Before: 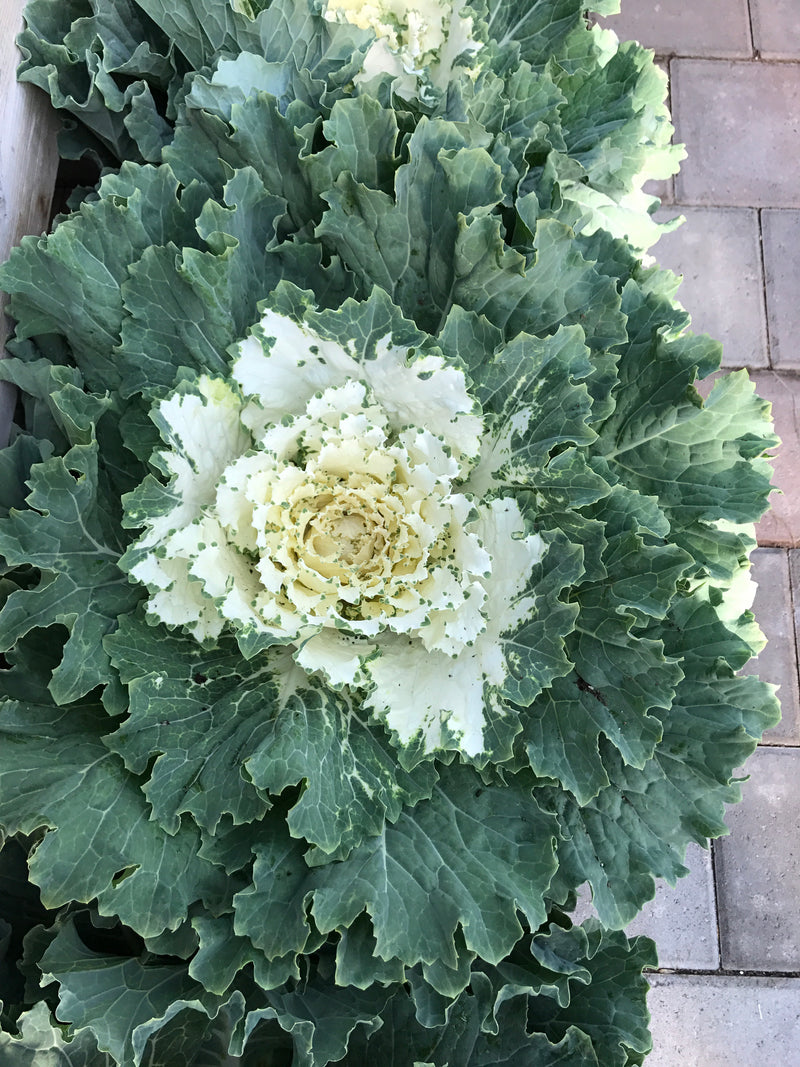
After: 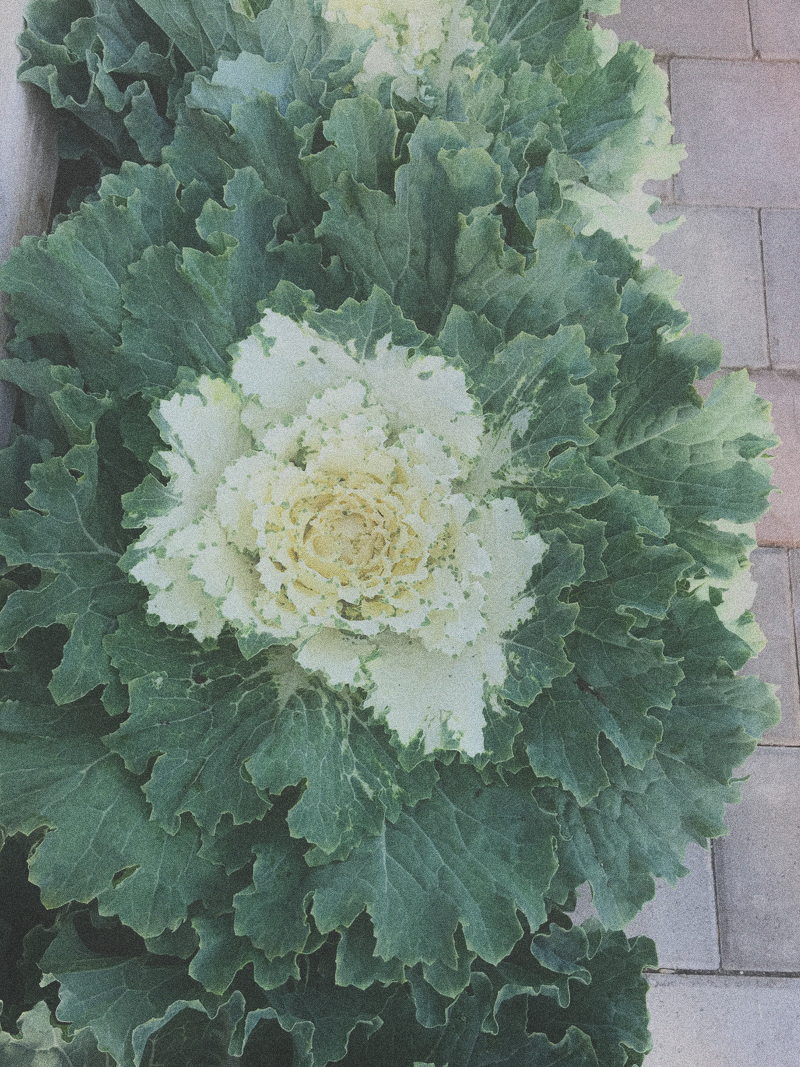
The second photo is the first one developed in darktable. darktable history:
contrast equalizer: octaves 7, y [[0.6 ×6], [0.55 ×6], [0 ×6], [0 ×6], [0 ×6]], mix -1
filmic rgb: black relative exposure -16 EV, white relative exposure 4.97 EV, hardness 6.25
exposure: black level correction -0.025, exposure -0.117 EV, compensate highlight preservation false
grain: coarseness 0.09 ISO, strength 40%
